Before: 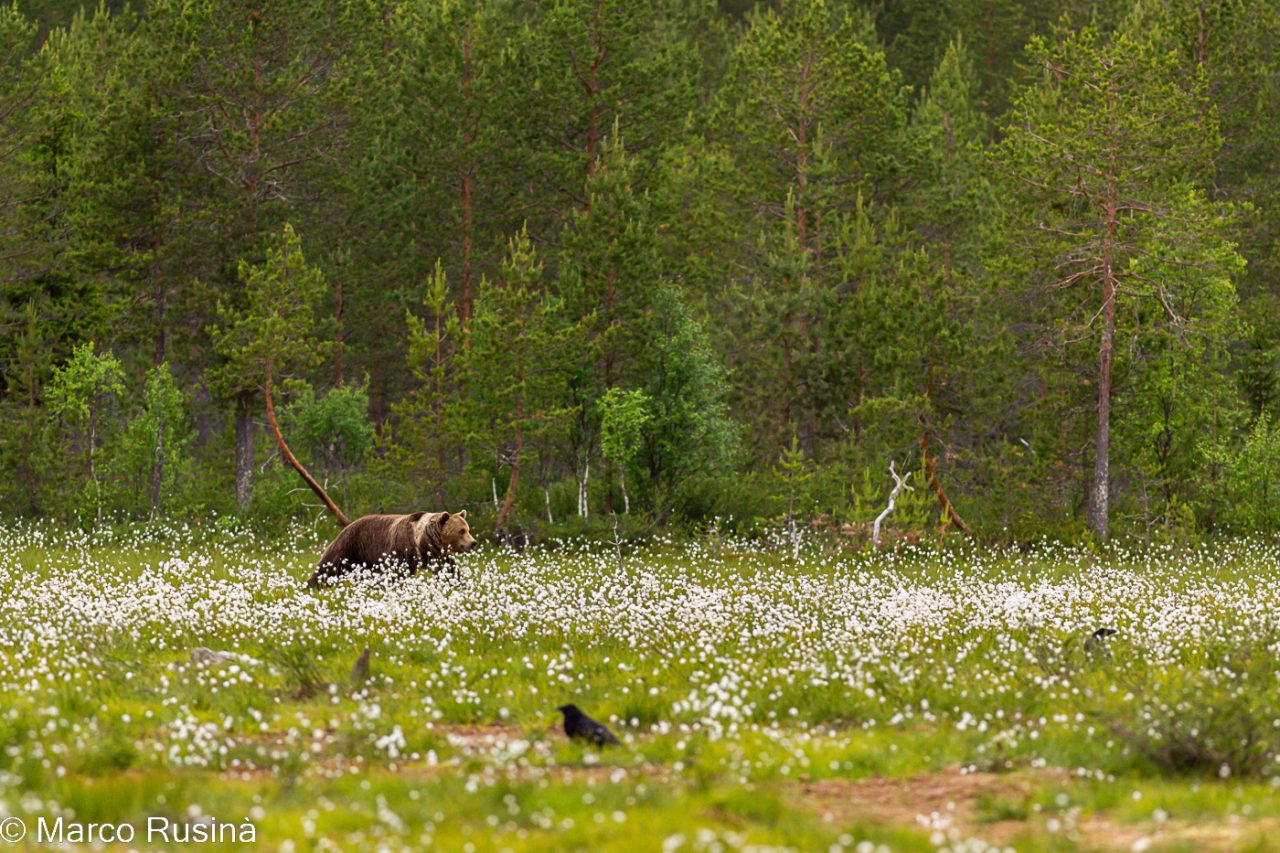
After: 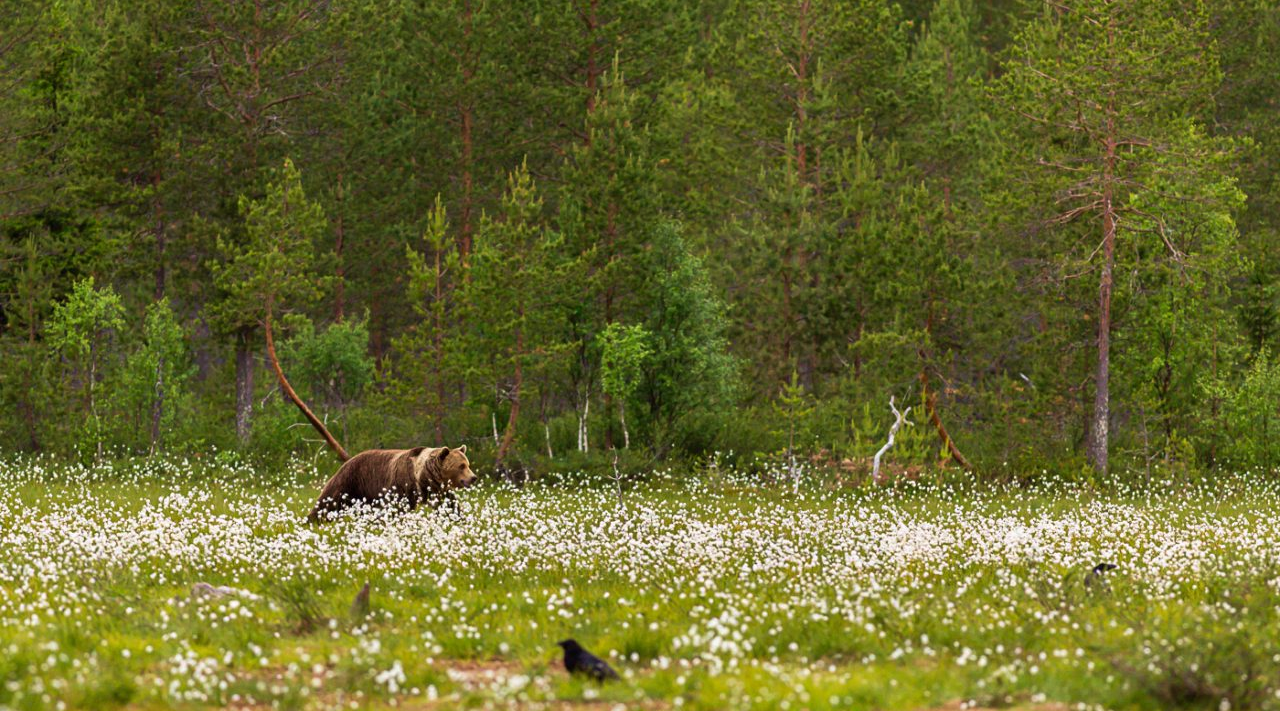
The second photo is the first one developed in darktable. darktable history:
crop: top 7.625%, bottom 8.027%
velvia: on, module defaults
